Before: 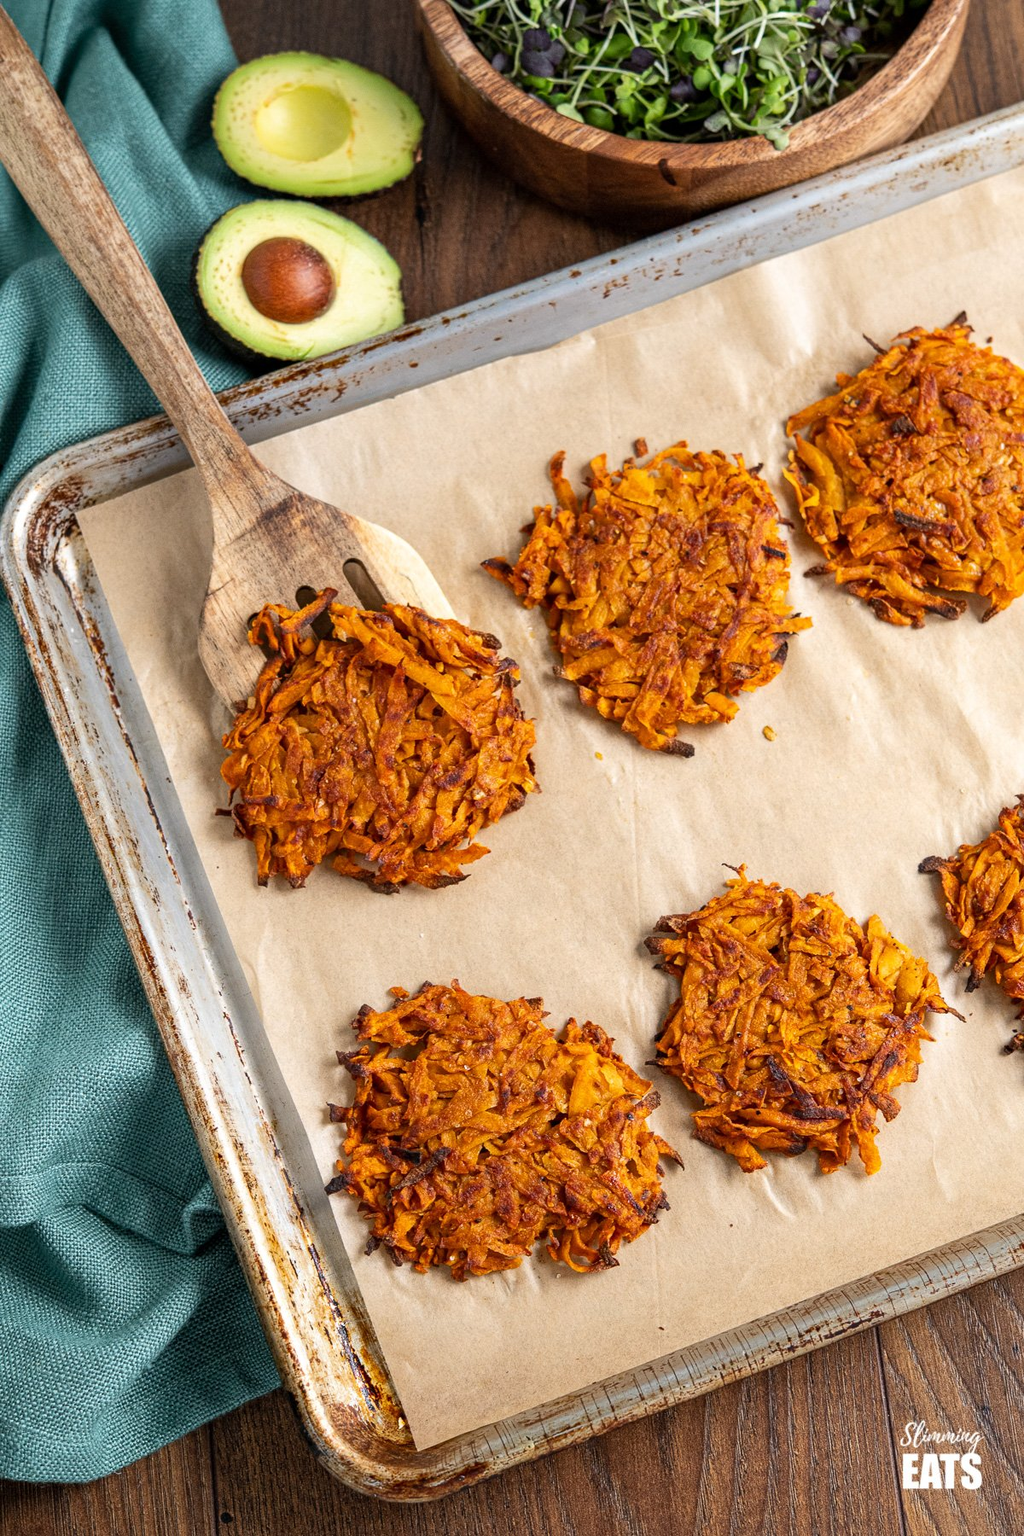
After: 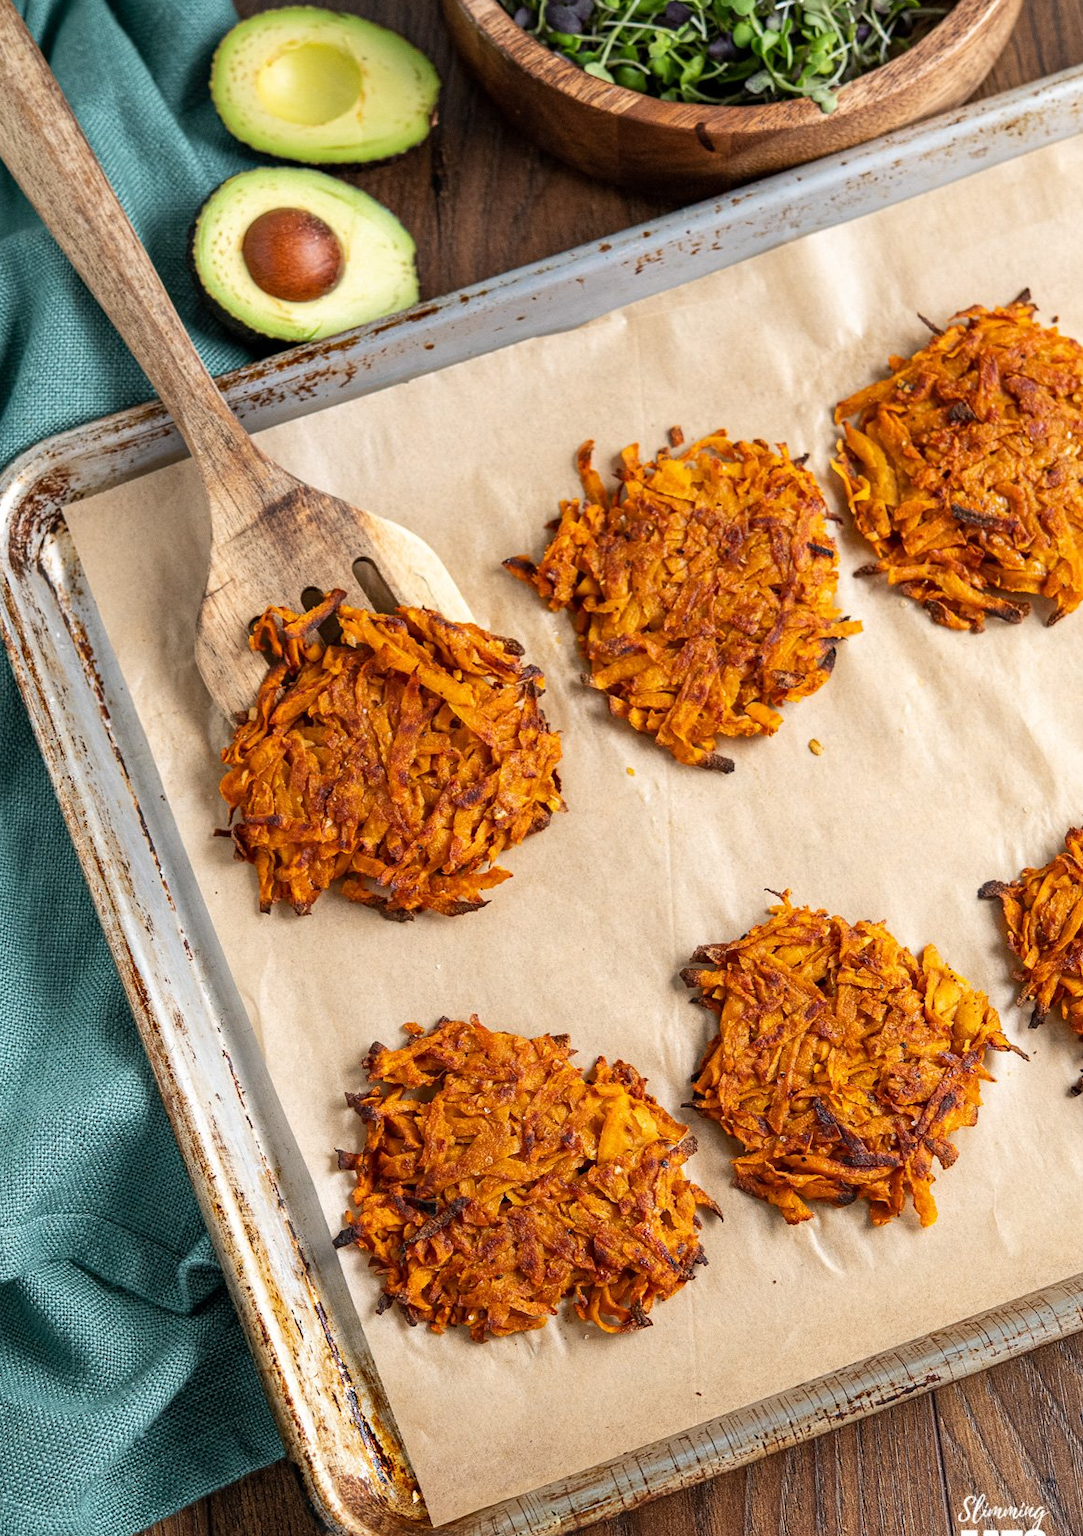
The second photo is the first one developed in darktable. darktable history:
crop: left 1.882%, top 3.005%, right 0.726%, bottom 4.987%
